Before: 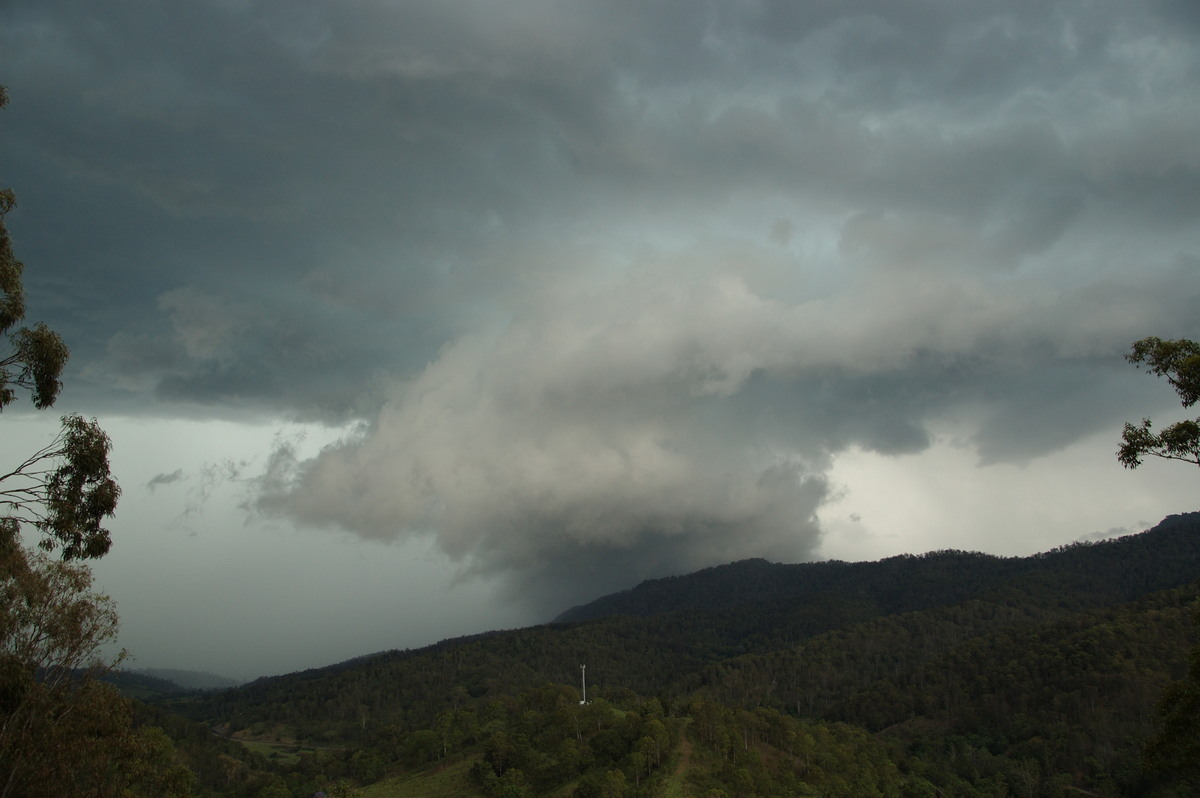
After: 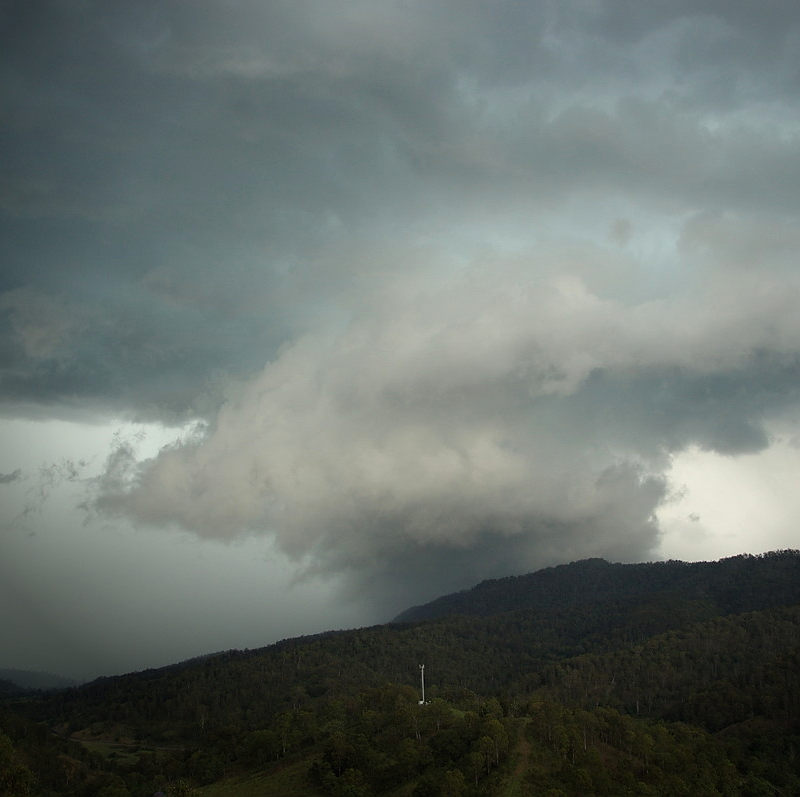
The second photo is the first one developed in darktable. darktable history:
crop and rotate: left 13.419%, right 19.89%
vignetting: fall-off start 97.14%, brightness -0.635, saturation -0.015, center (0.217, -0.229), width/height ratio 1.185
exposure: exposure 0.264 EV, compensate highlight preservation false
sharpen: radius 0.979, amount 0.608
